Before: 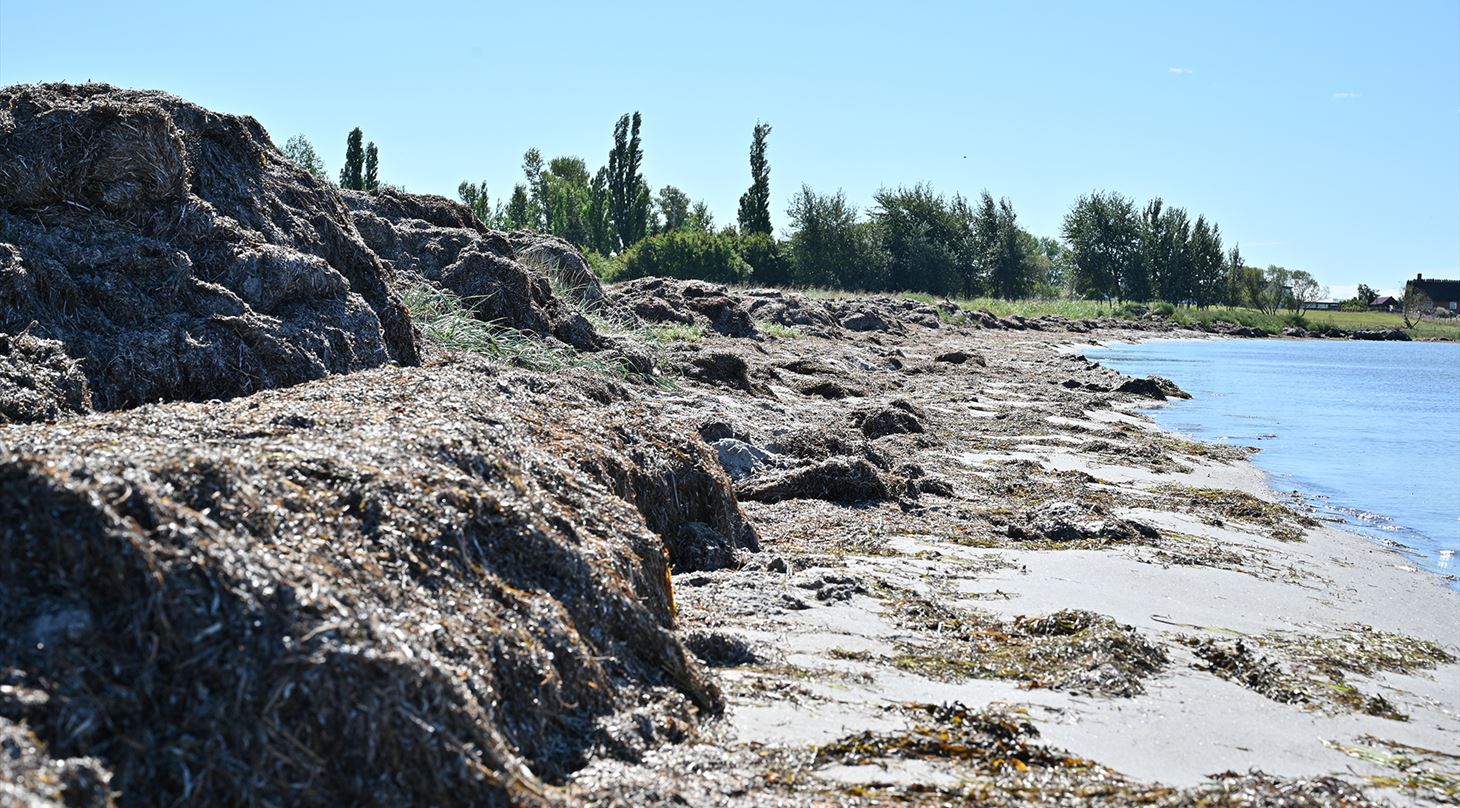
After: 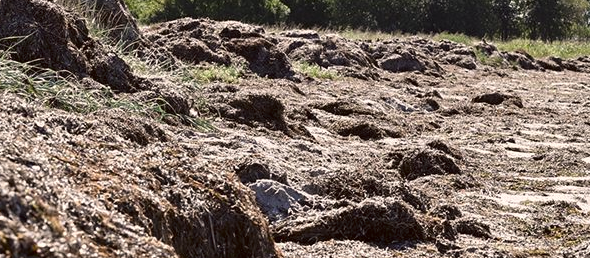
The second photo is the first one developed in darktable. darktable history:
color correction: highlights a* 6.27, highlights b* 8.19, shadows a* 5.94, shadows b* 7.23, saturation 0.9
crop: left 31.751%, top 32.172%, right 27.8%, bottom 35.83%
tone equalizer: on, module defaults
contrast brightness saturation: contrast 0.03, brightness -0.04
